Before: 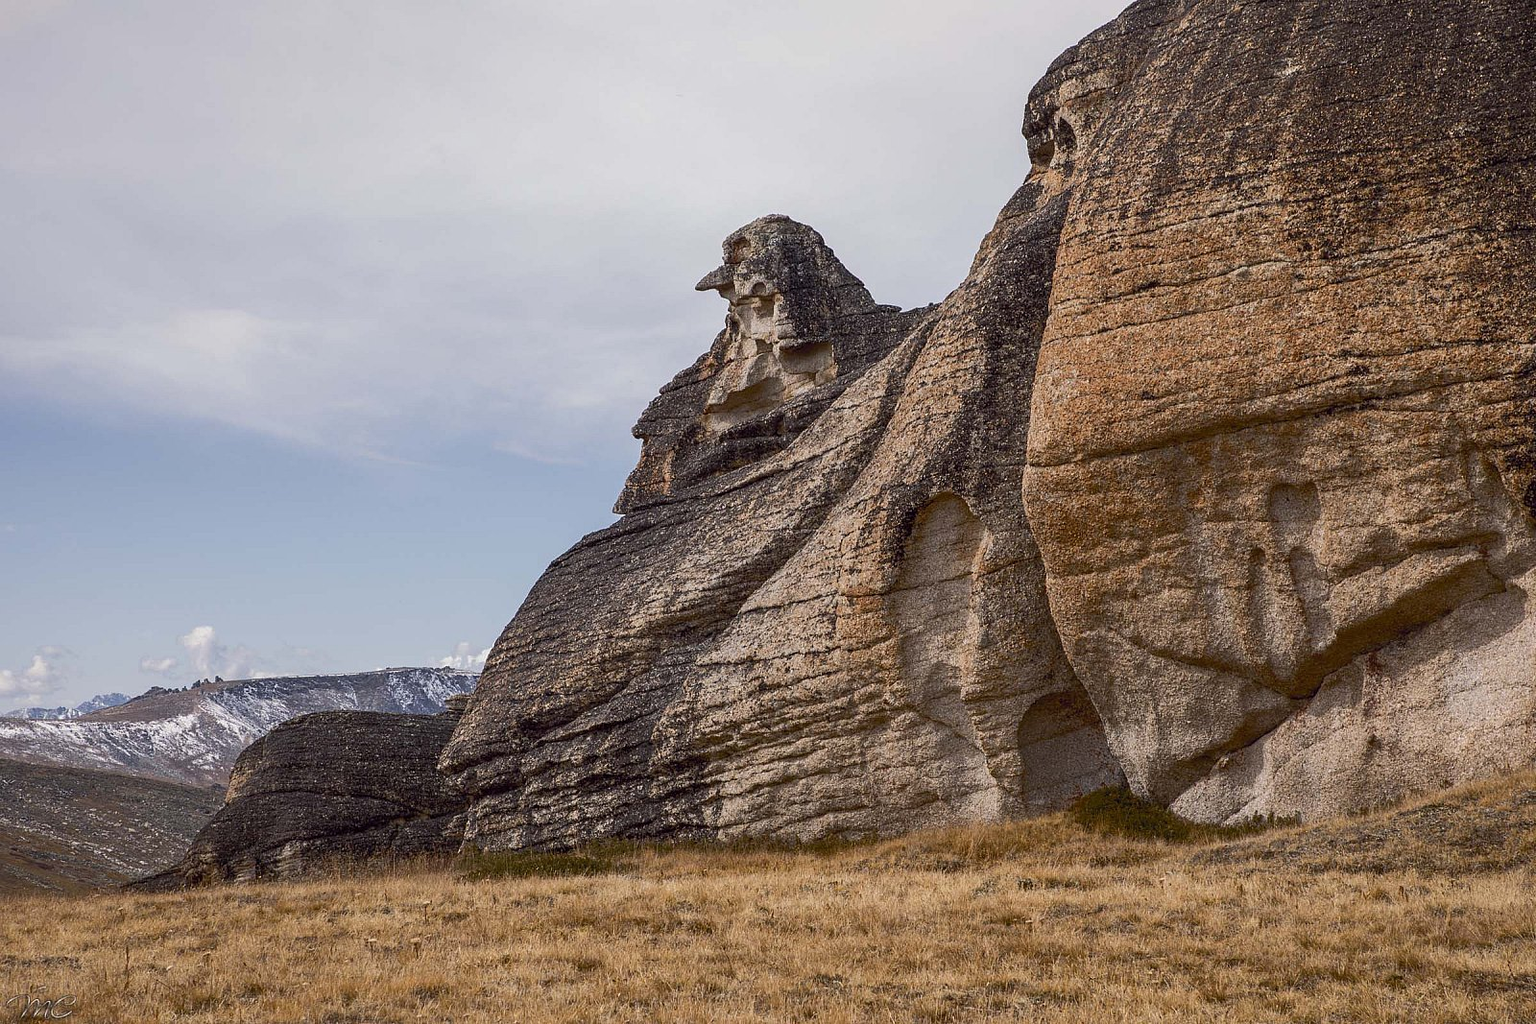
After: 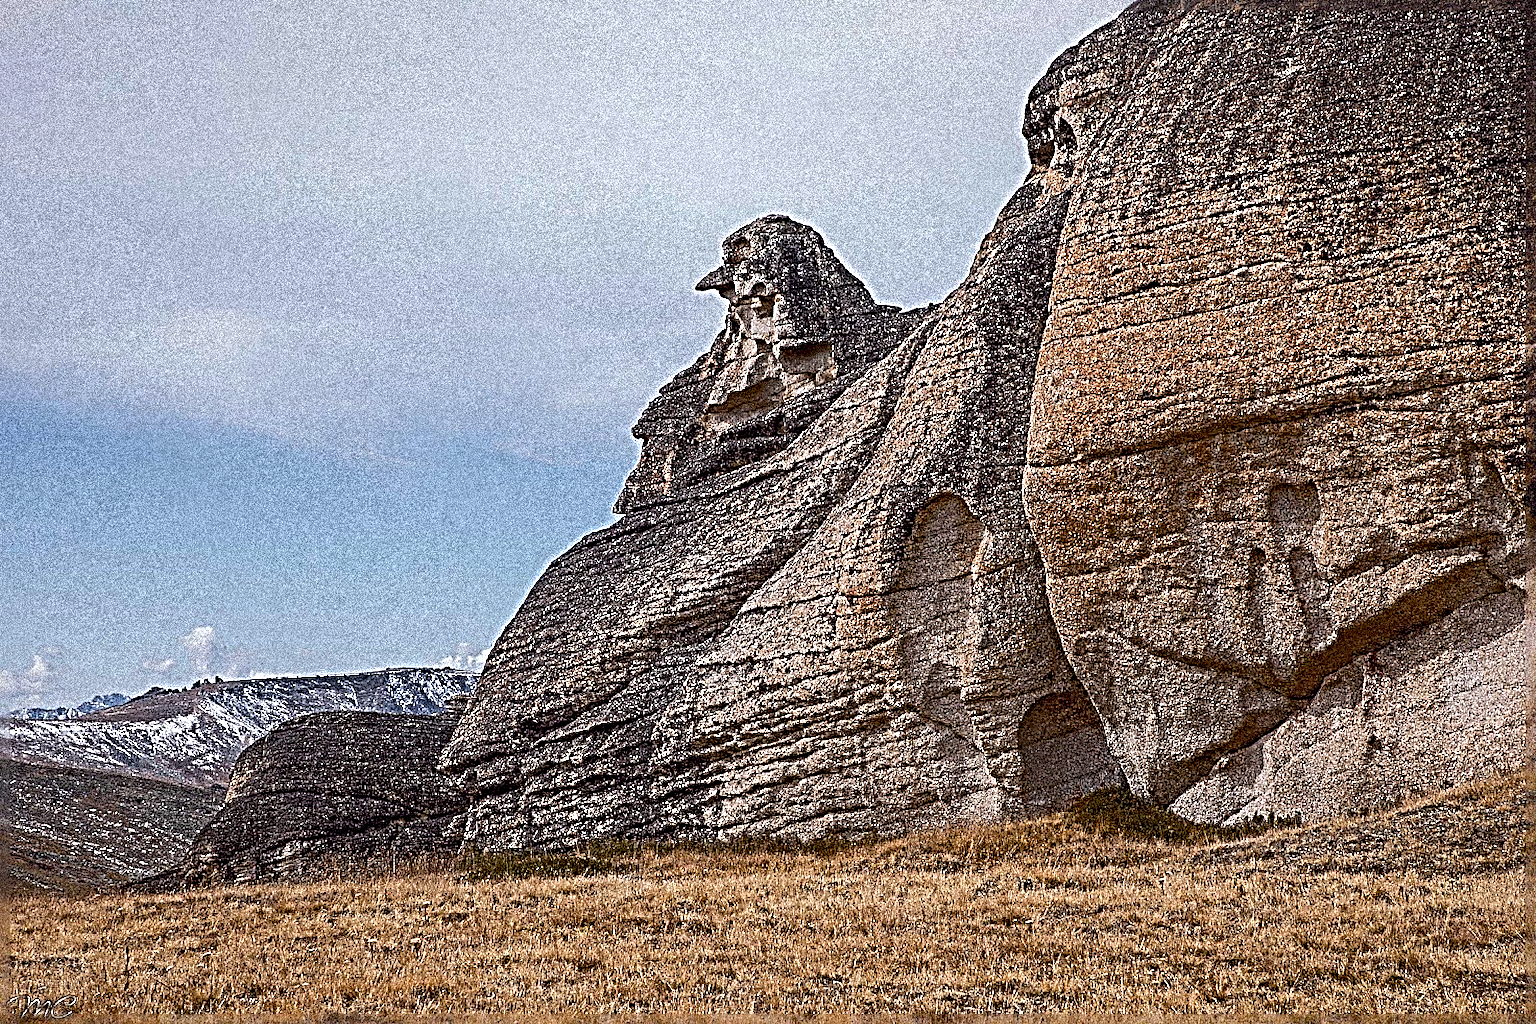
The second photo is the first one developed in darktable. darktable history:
sharpen: radius 4.001, amount 2
grain: coarseness 3.75 ISO, strength 100%, mid-tones bias 0%
white balance: red 0.967, blue 1.049
